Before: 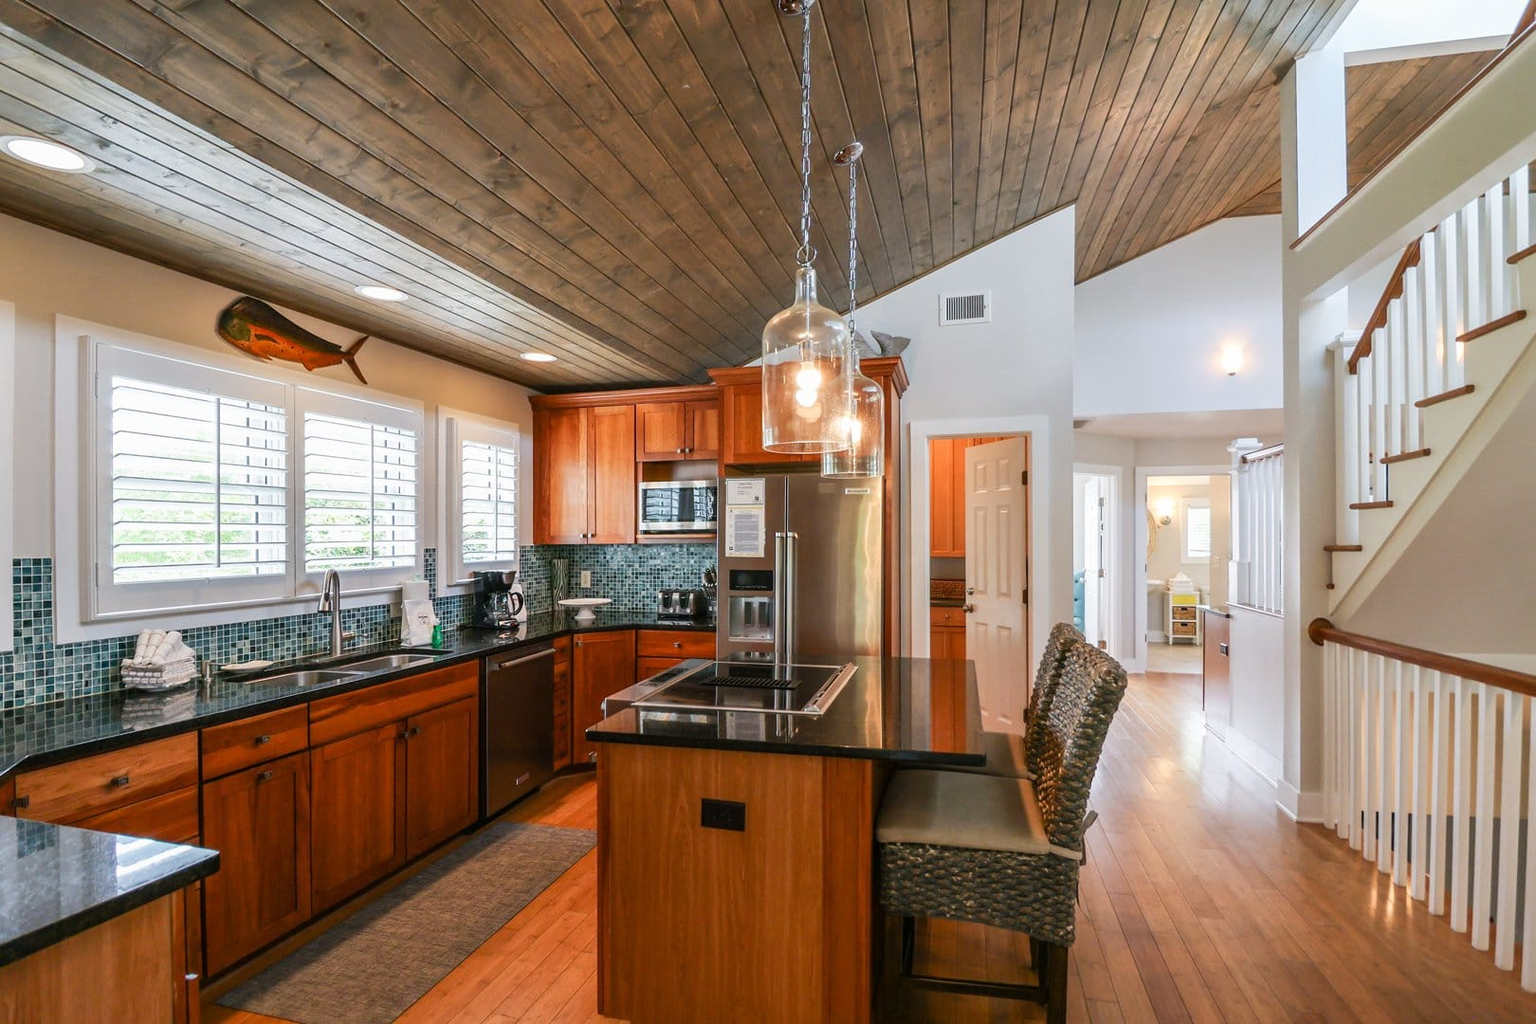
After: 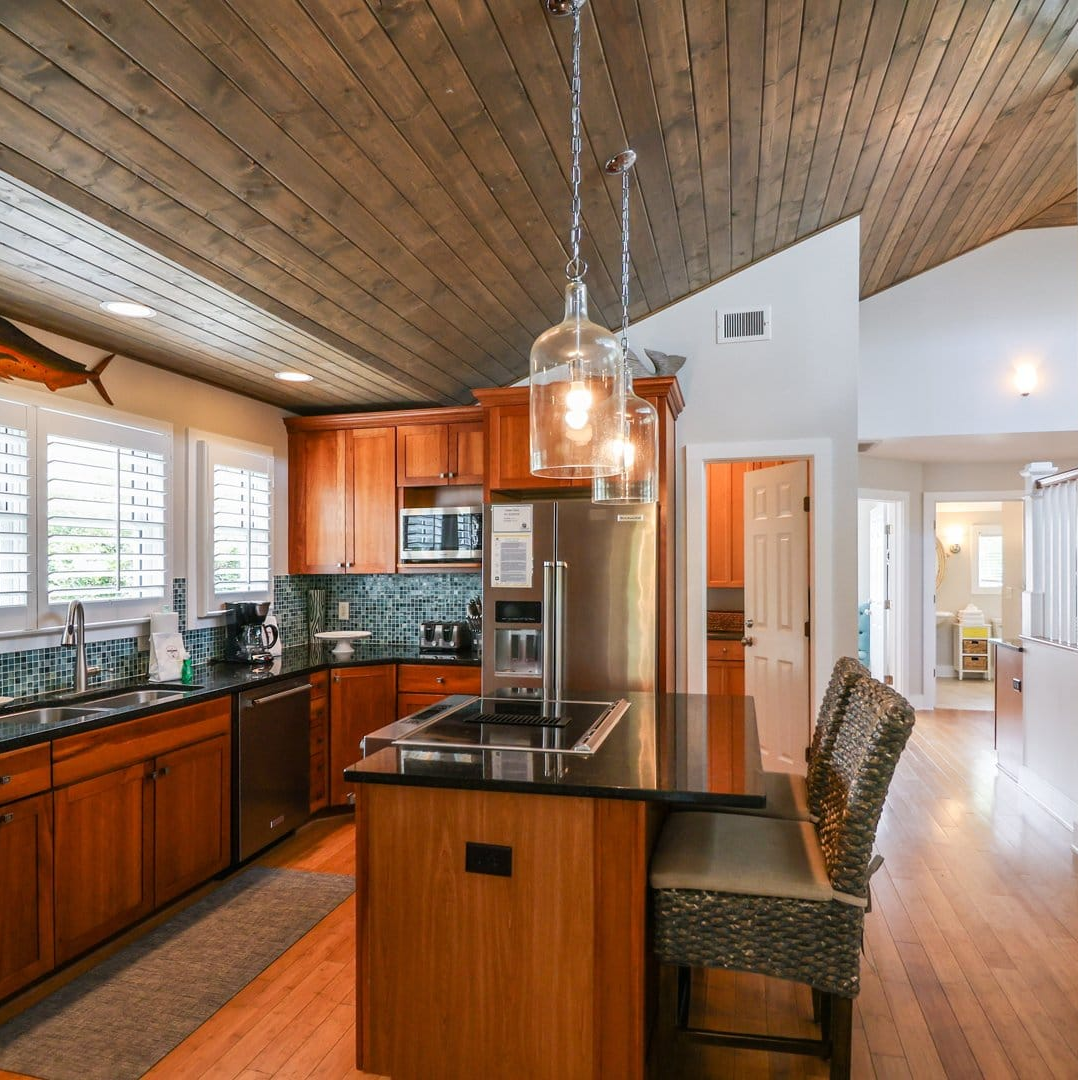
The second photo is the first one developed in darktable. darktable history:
crop: left 16.95%, right 16.494%
